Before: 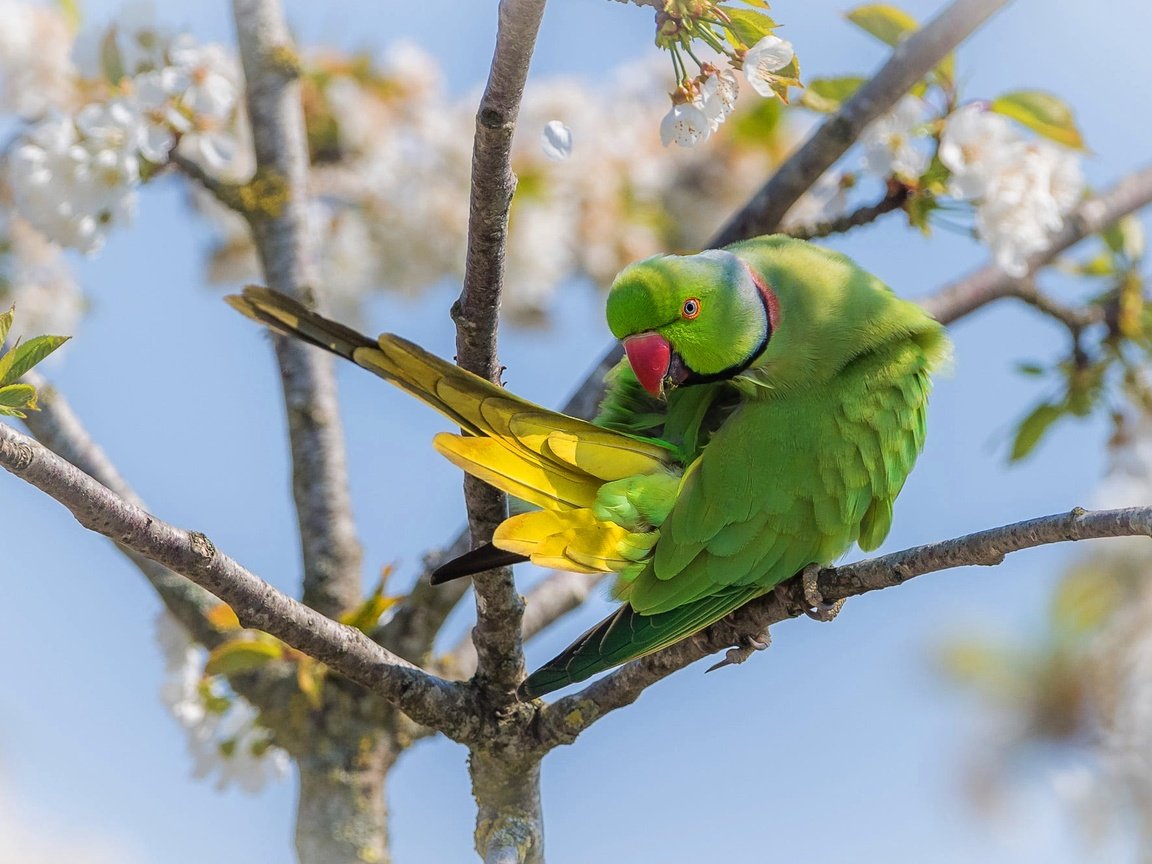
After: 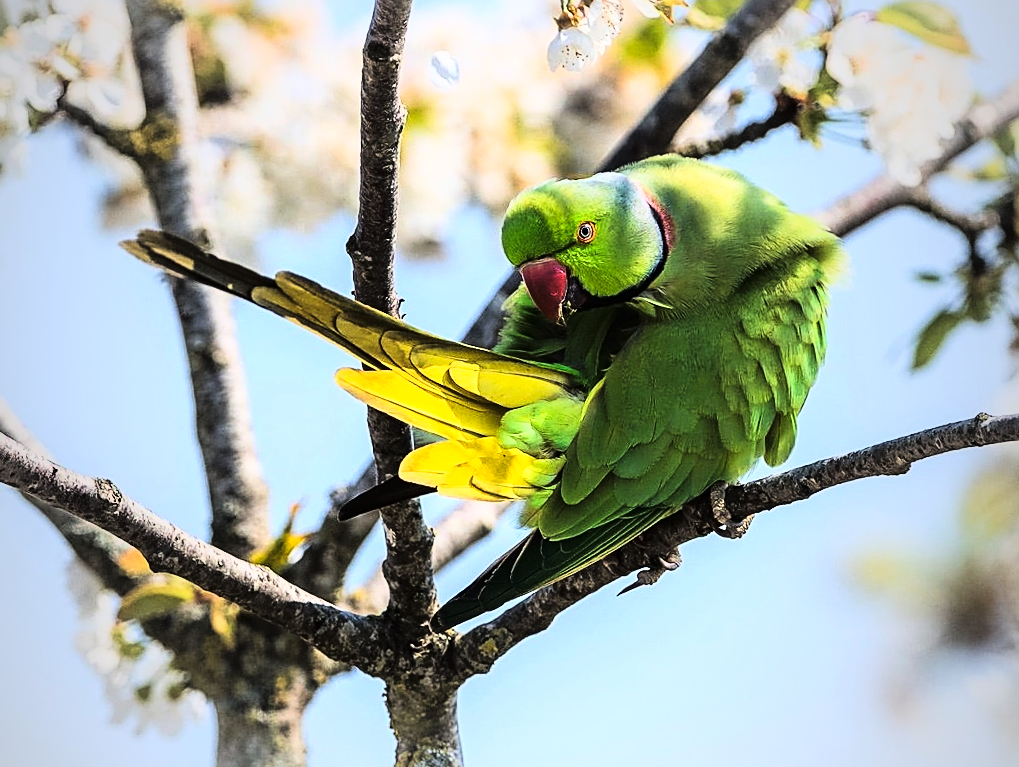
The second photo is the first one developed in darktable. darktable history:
sharpen: on, module defaults
crop and rotate: angle 2.67°, left 6.139%, top 5.713%
tone curve: curves: ch0 [(0, 0) (0.003, 0.003) (0.011, 0.006) (0.025, 0.01) (0.044, 0.015) (0.069, 0.02) (0.1, 0.027) (0.136, 0.036) (0.177, 0.05) (0.224, 0.07) (0.277, 0.12) (0.335, 0.208) (0.399, 0.334) (0.468, 0.473) (0.543, 0.636) (0.623, 0.795) (0.709, 0.907) (0.801, 0.97) (0.898, 0.989) (1, 1)], color space Lab, linked channels, preserve colors none
vignetting: fall-off start 72.1%, fall-off radius 107.5%, center (-0.011, 0), width/height ratio 0.726
